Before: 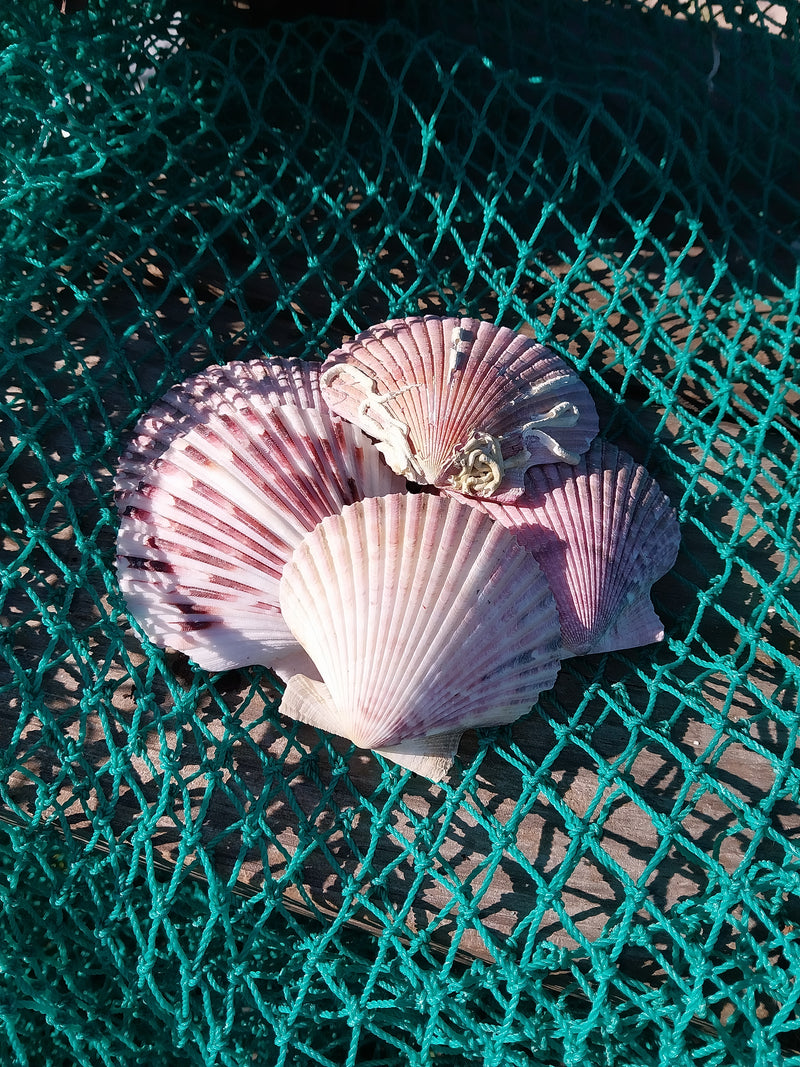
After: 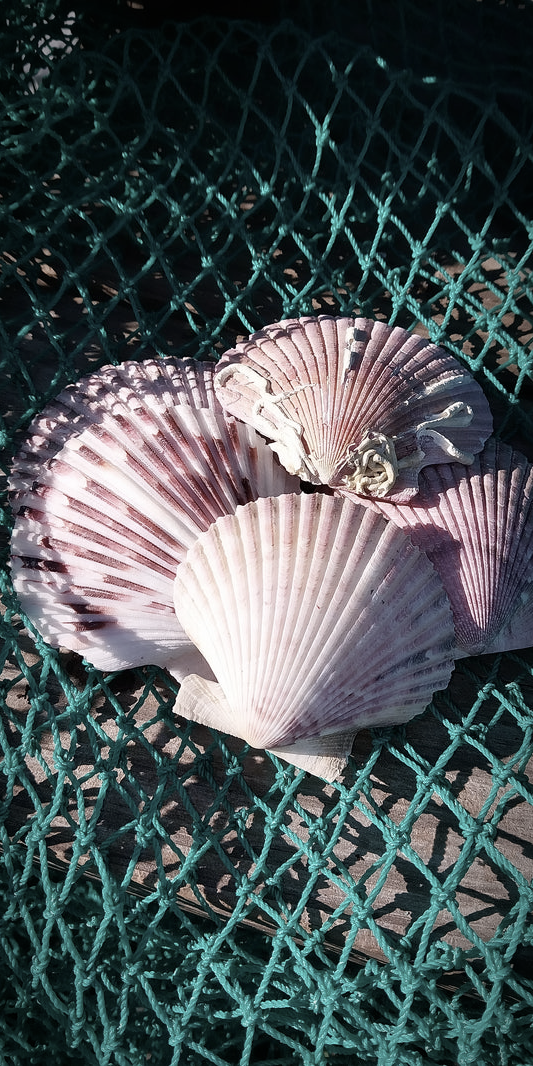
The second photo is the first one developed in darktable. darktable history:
crop and rotate: left 13.389%, right 19.892%
vignetting: brightness -0.642, saturation -0.012, automatic ratio true
contrast brightness saturation: contrast 0.1, saturation -0.368
